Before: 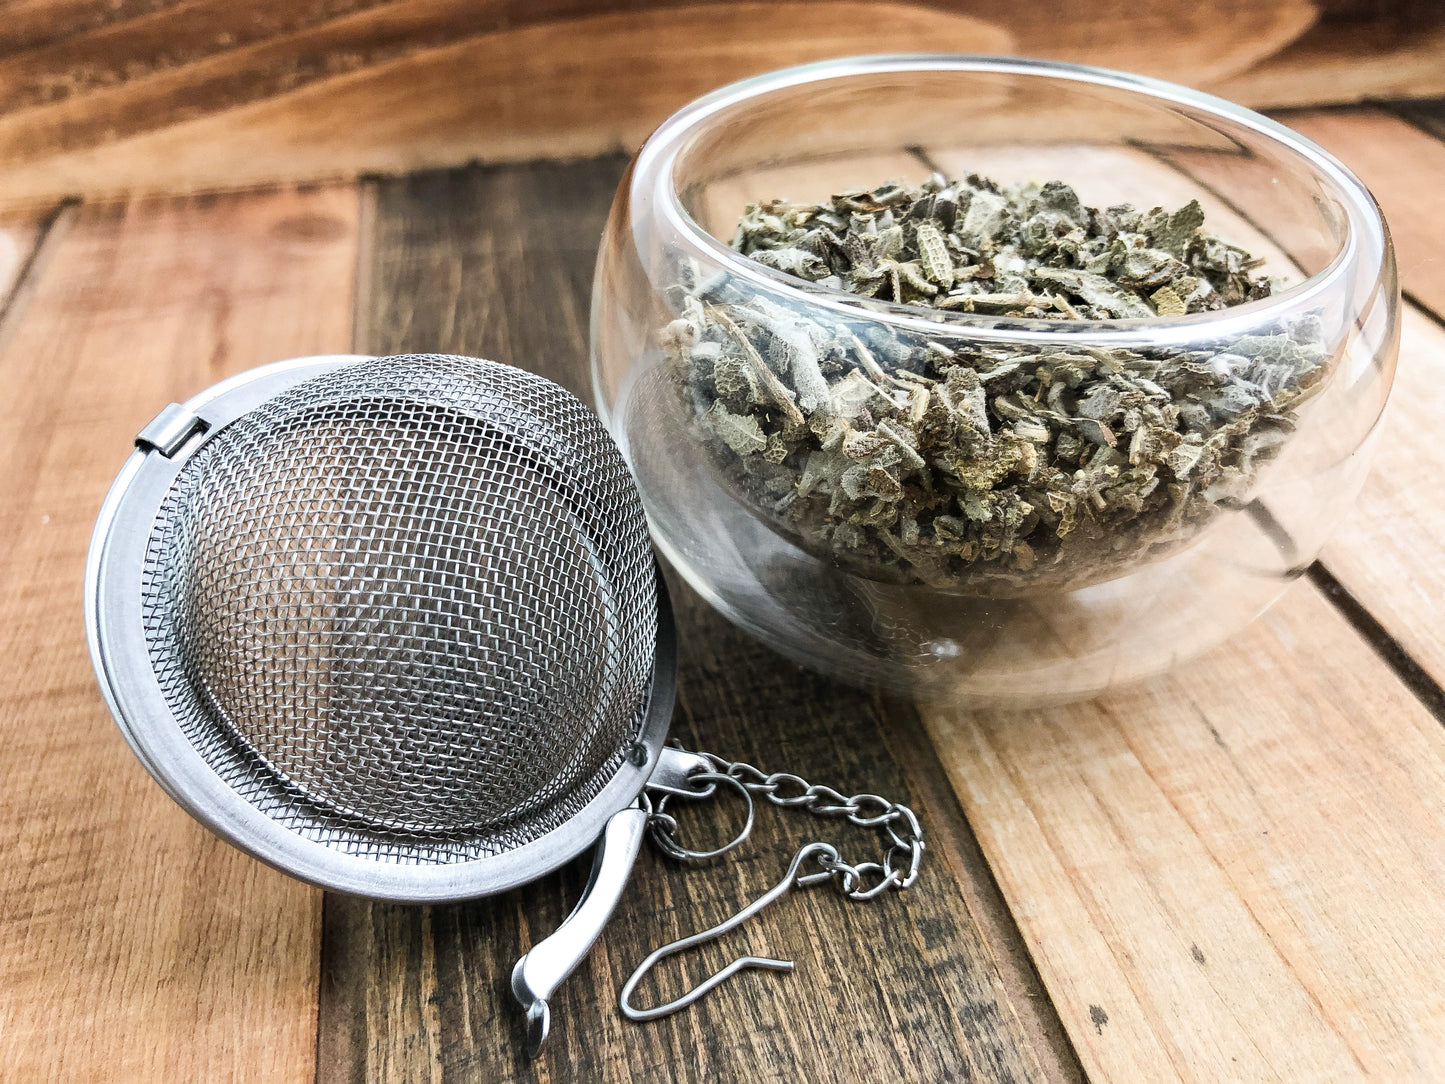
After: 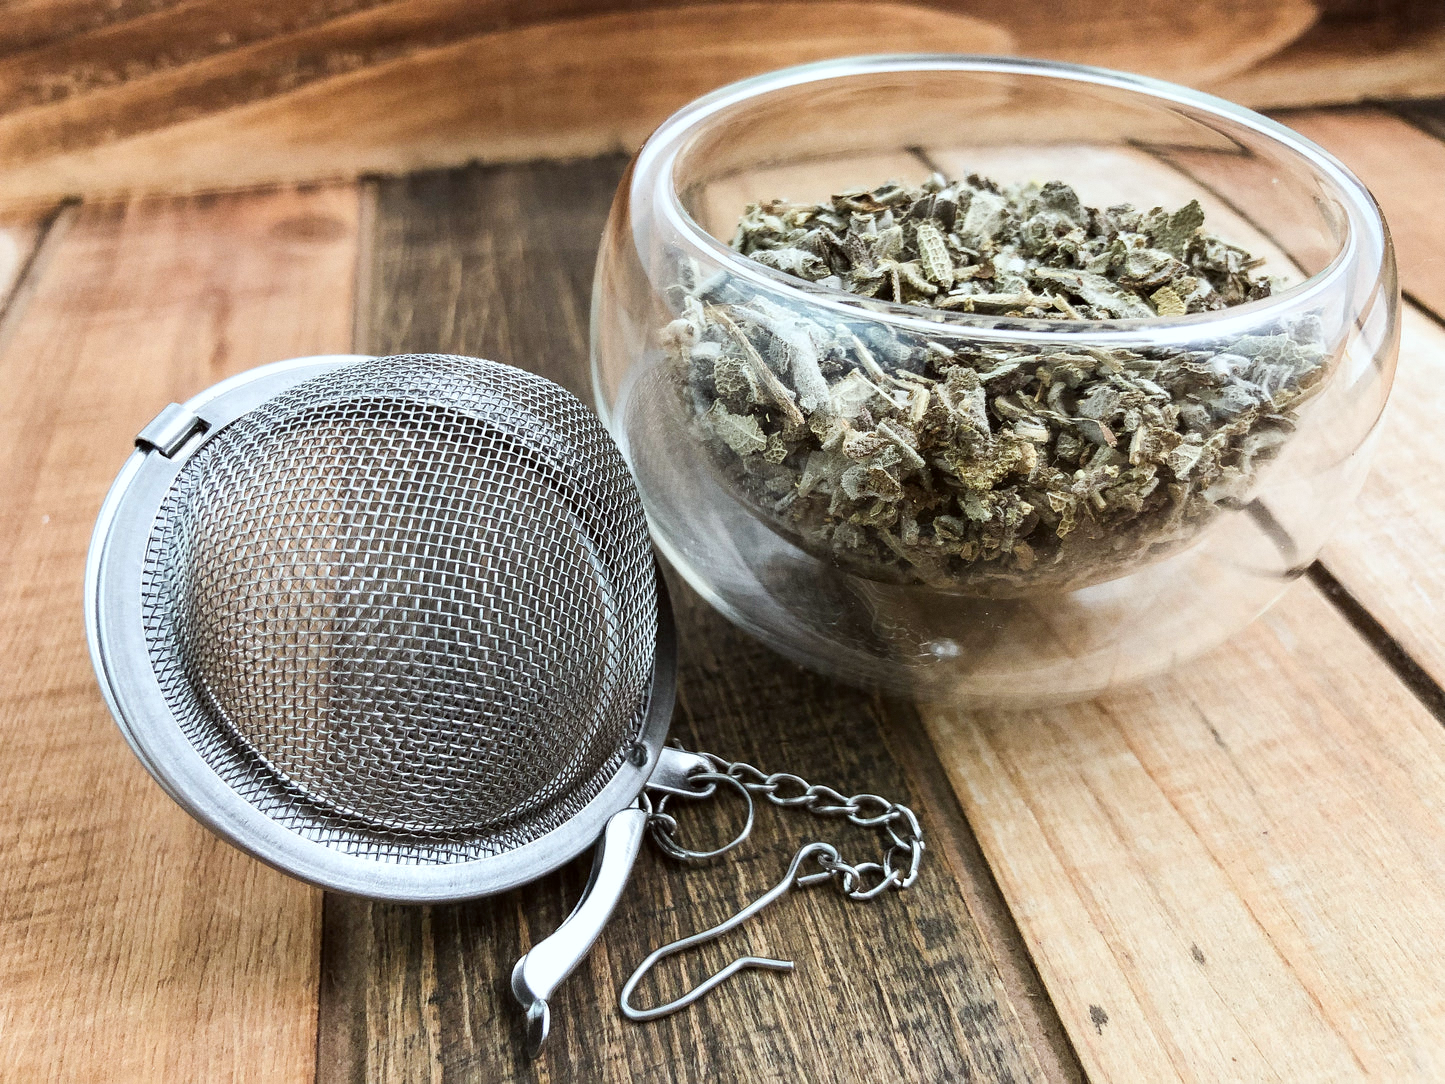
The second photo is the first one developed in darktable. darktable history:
color correction: highlights a* -2.73, highlights b* -2.09, shadows a* 2.41, shadows b* 2.73
grain: coarseness 0.09 ISO, strength 16.61%
